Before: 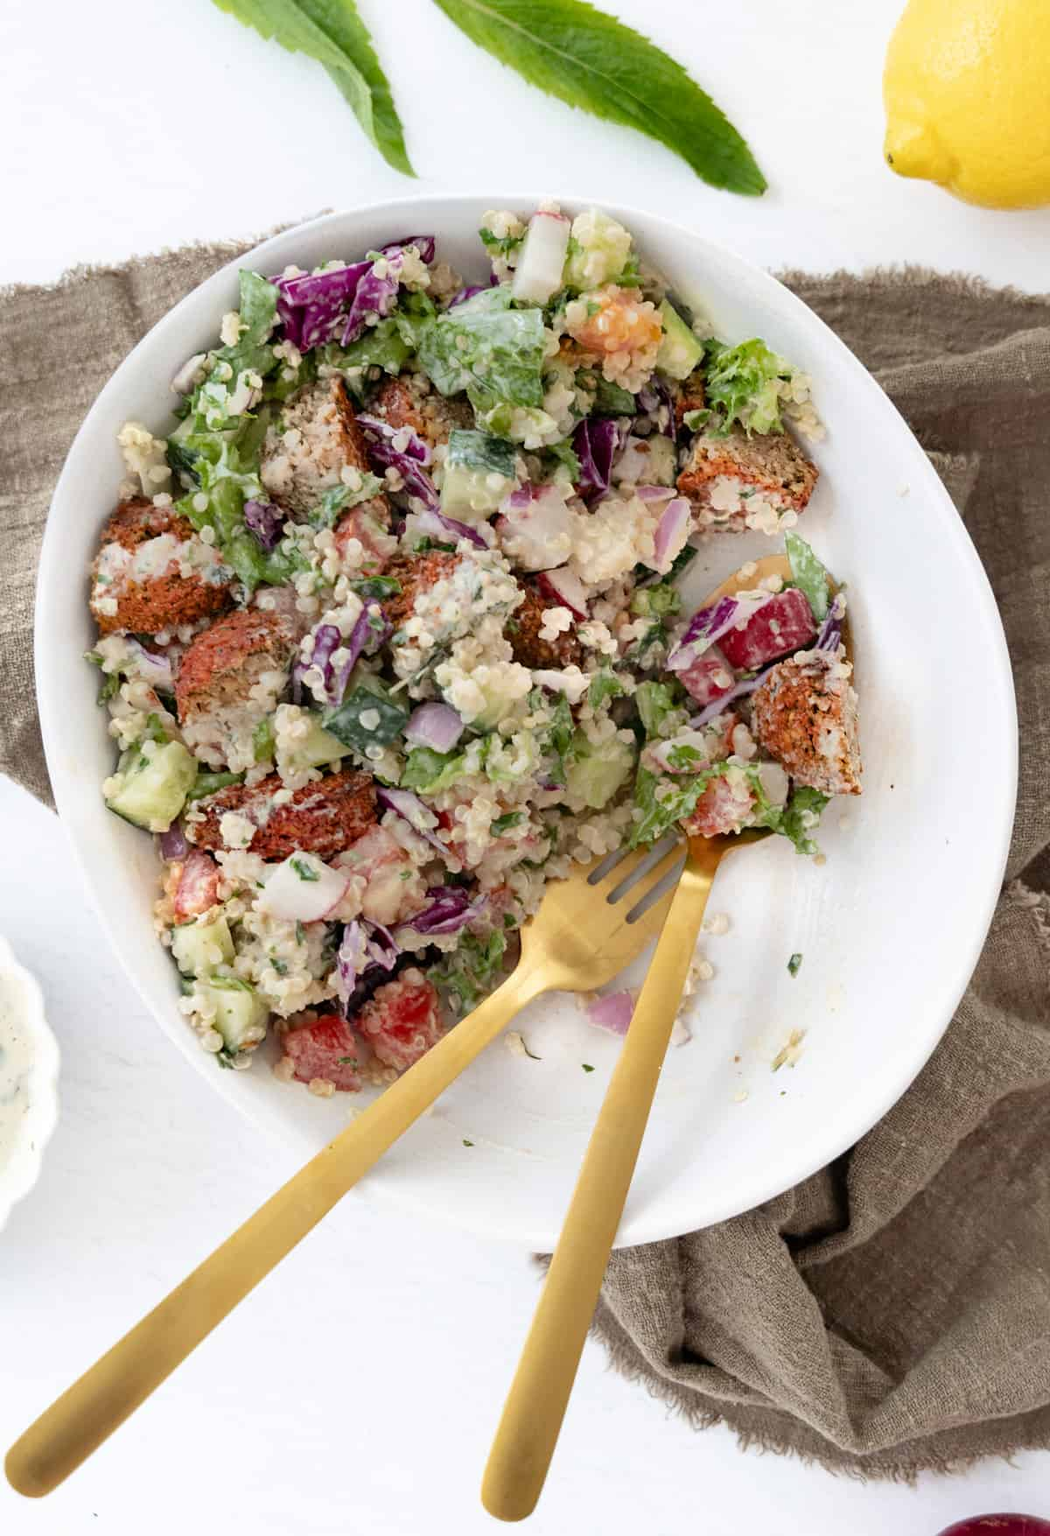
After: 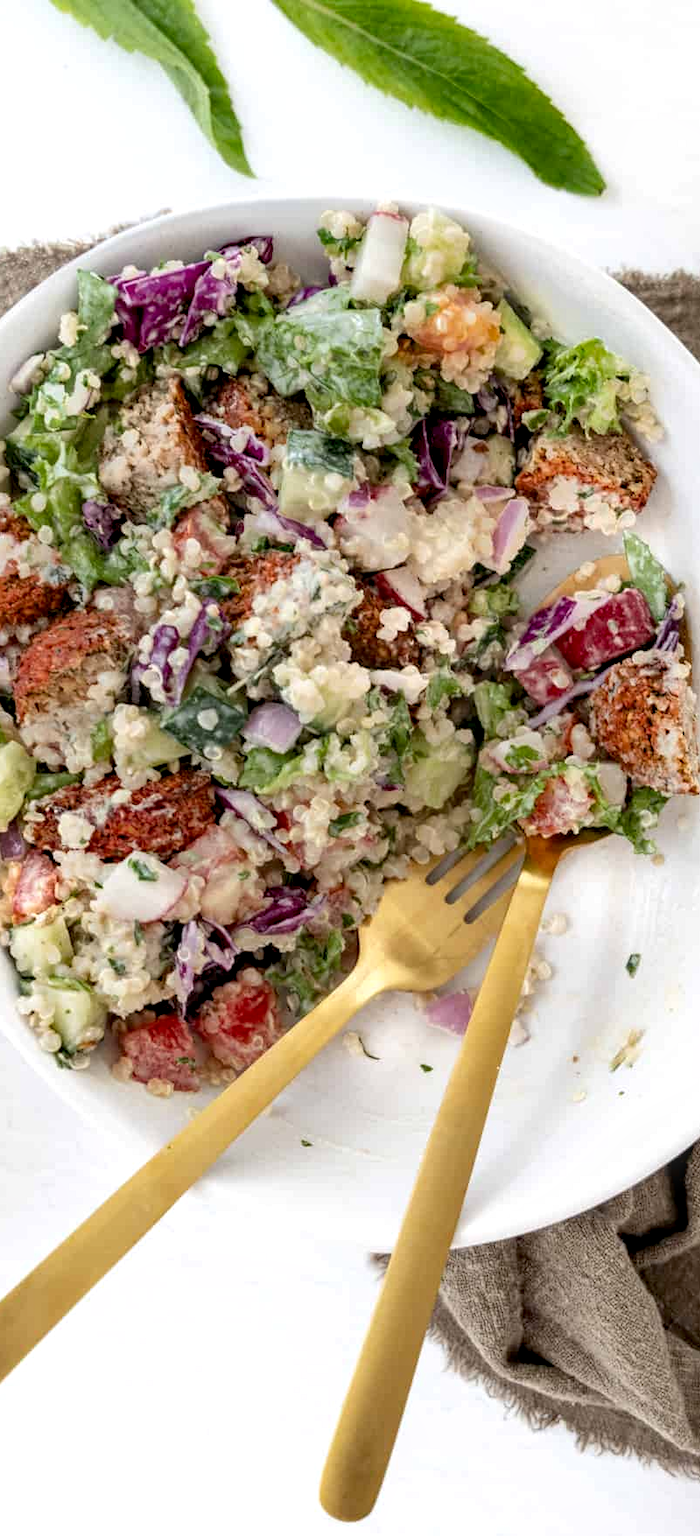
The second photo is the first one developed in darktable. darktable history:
local contrast: detail 130%
levels: levels [0, 0.492, 0.984]
crop and rotate: left 15.446%, right 17.836%
exposure: black level correction 0.004, exposure 0.014 EV, compensate highlight preservation false
